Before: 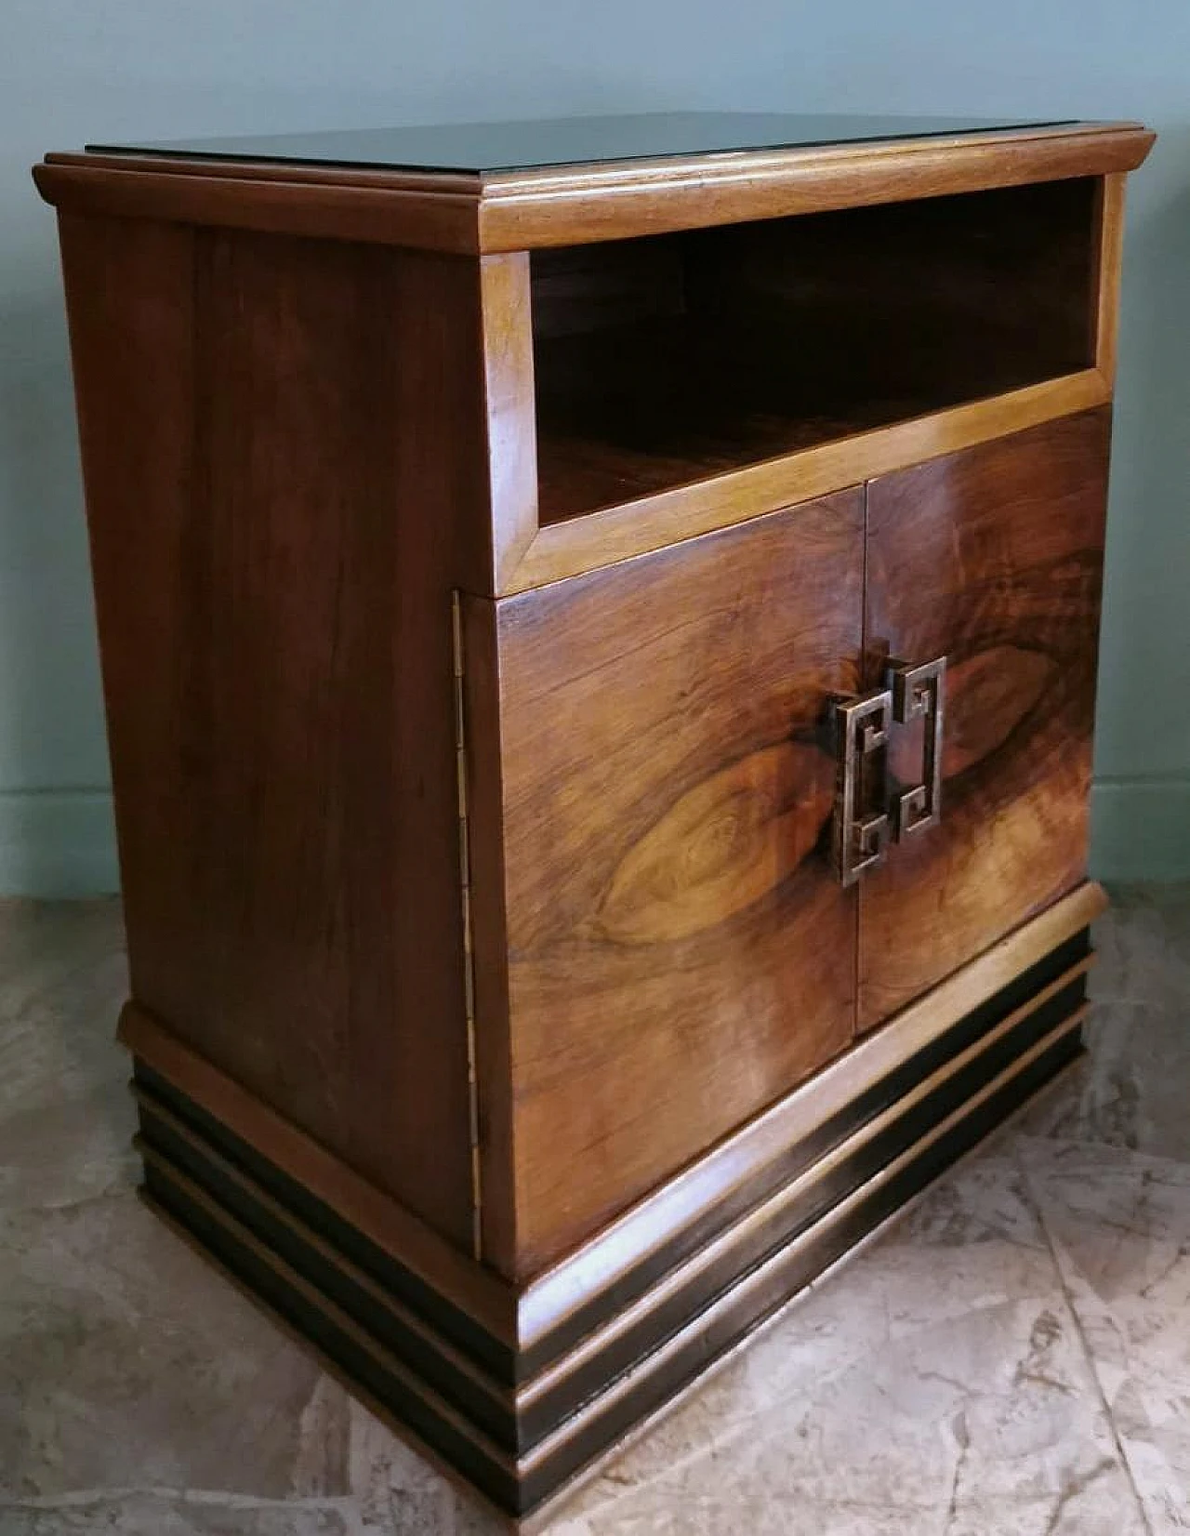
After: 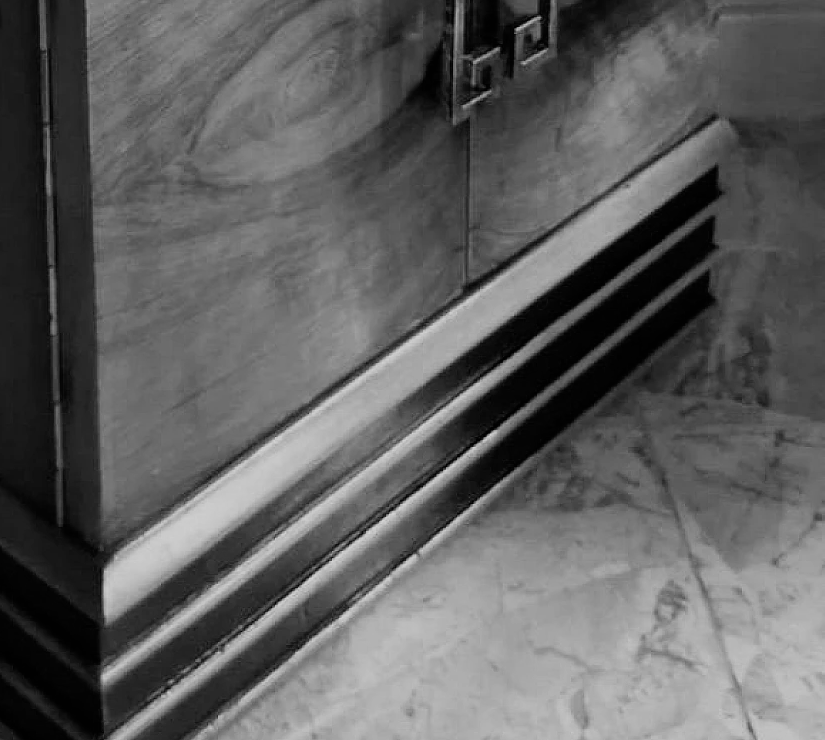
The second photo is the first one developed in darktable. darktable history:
filmic rgb: black relative exposure -7.65 EV, white relative exposure 4.56 EV, hardness 3.61, color science v6 (2022)
monochrome: a 2.21, b -1.33, size 2.2
crop and rotate: left 35.509%, top 50.238%, bottom 4.934%
